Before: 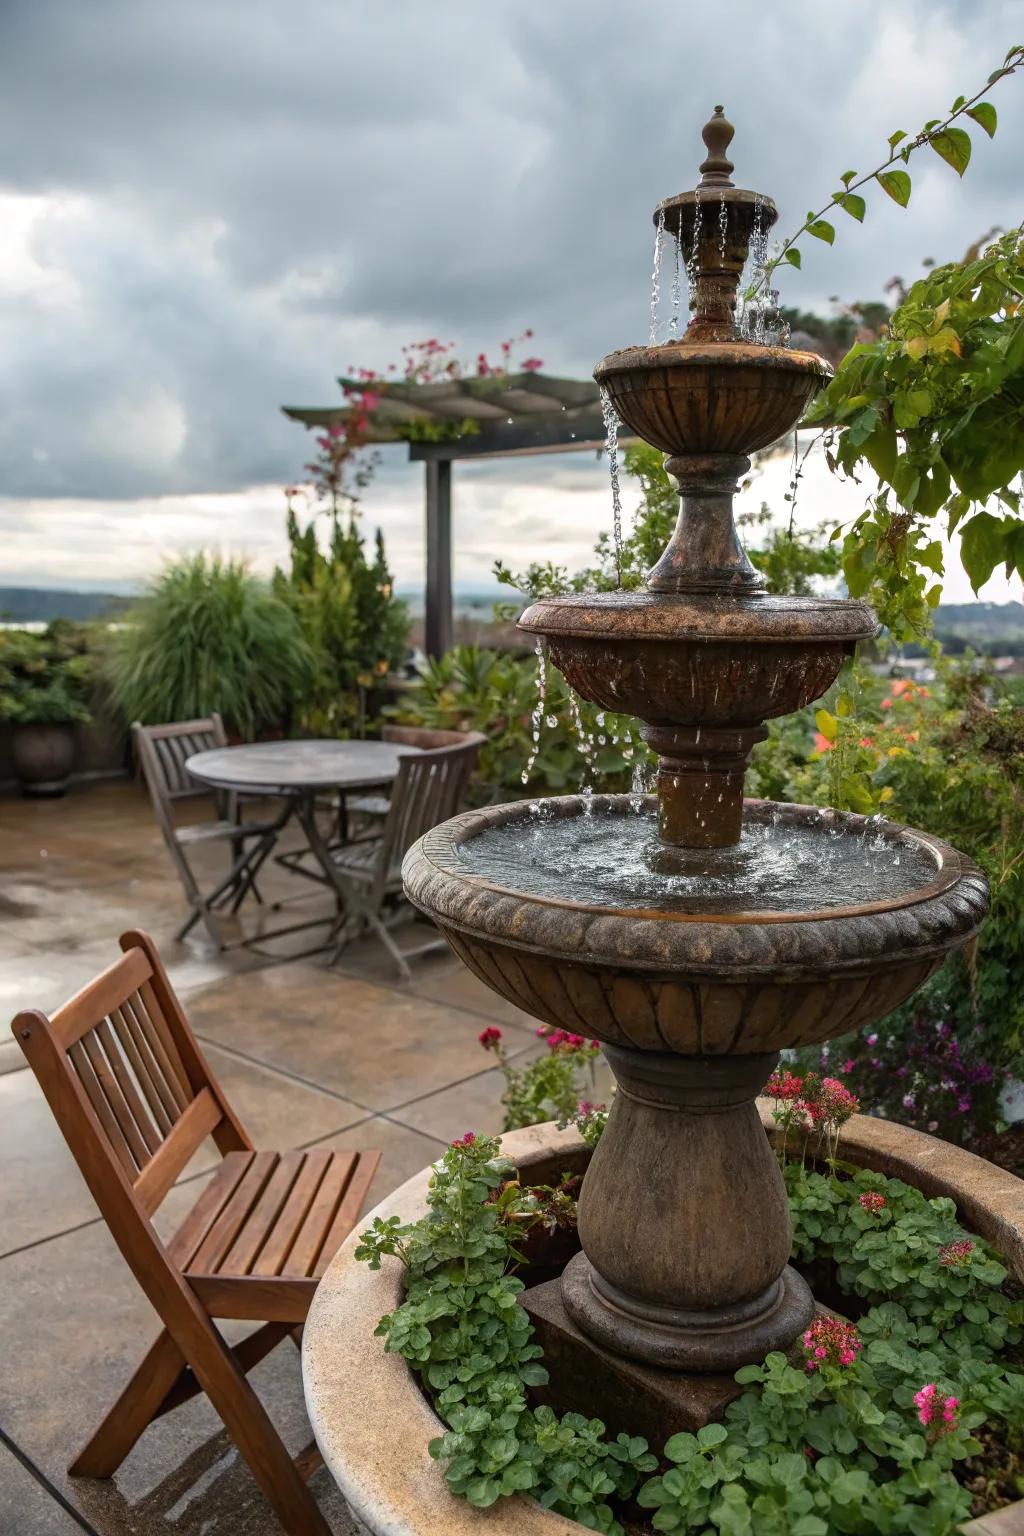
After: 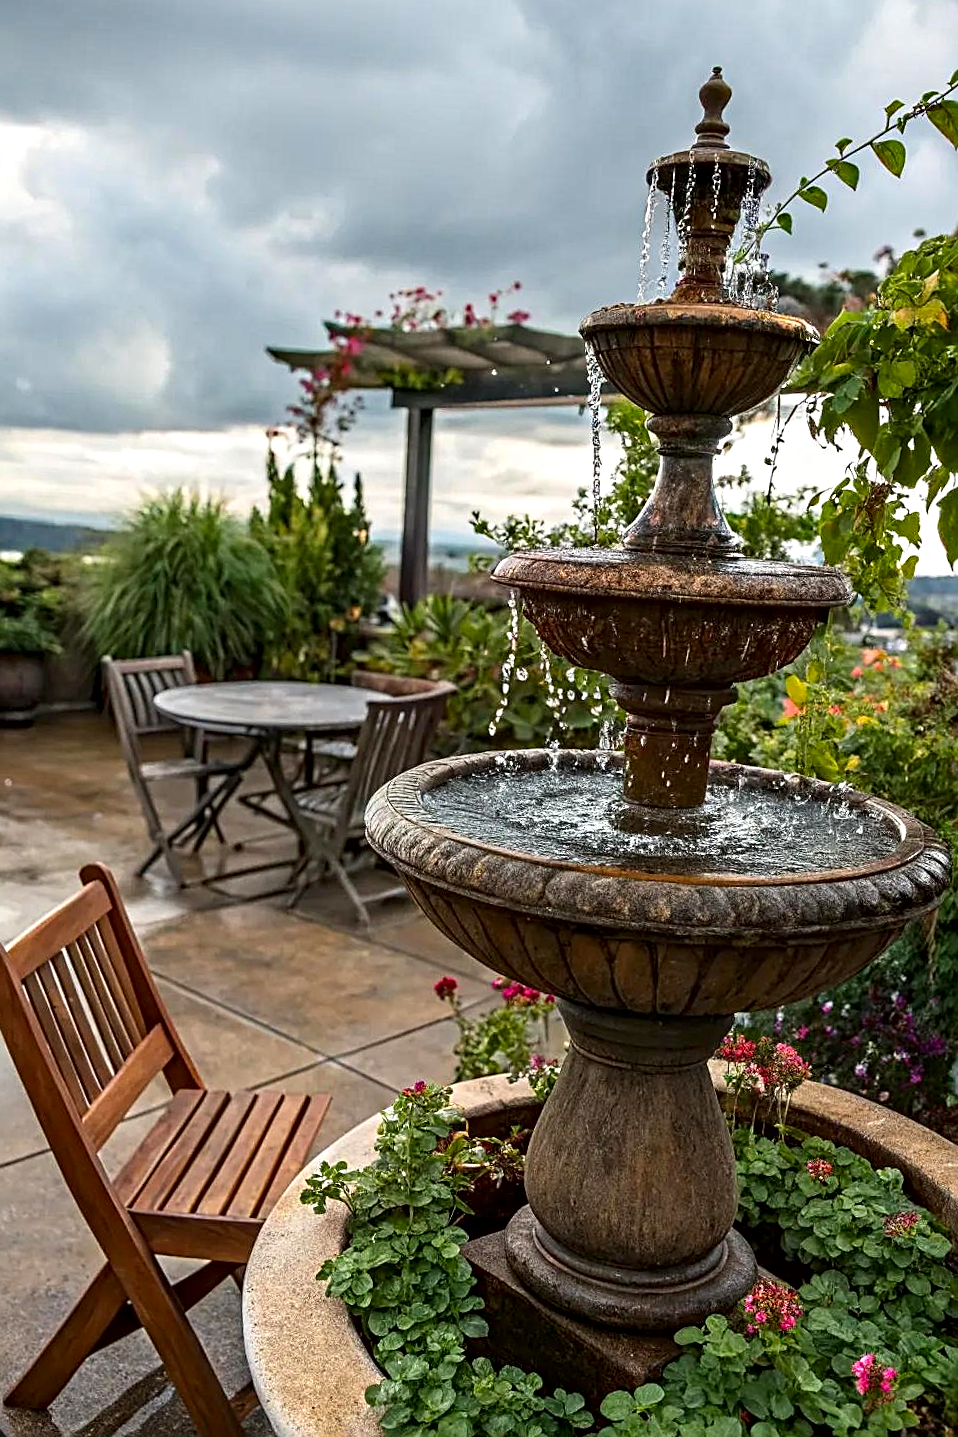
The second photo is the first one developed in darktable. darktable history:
contrast brightness saturation: contrast 0.083, saturation 0.203
sharpen: on, module defaults
contrast equalizer: octaves 7, y [[0.502, 0.517, 0.543, 0.576, 0.611, 0.631], [0.5 ×6], [0.5 ×6], [0 ×6], [0 ×6]]
crop and rotate: angle -2.66°
